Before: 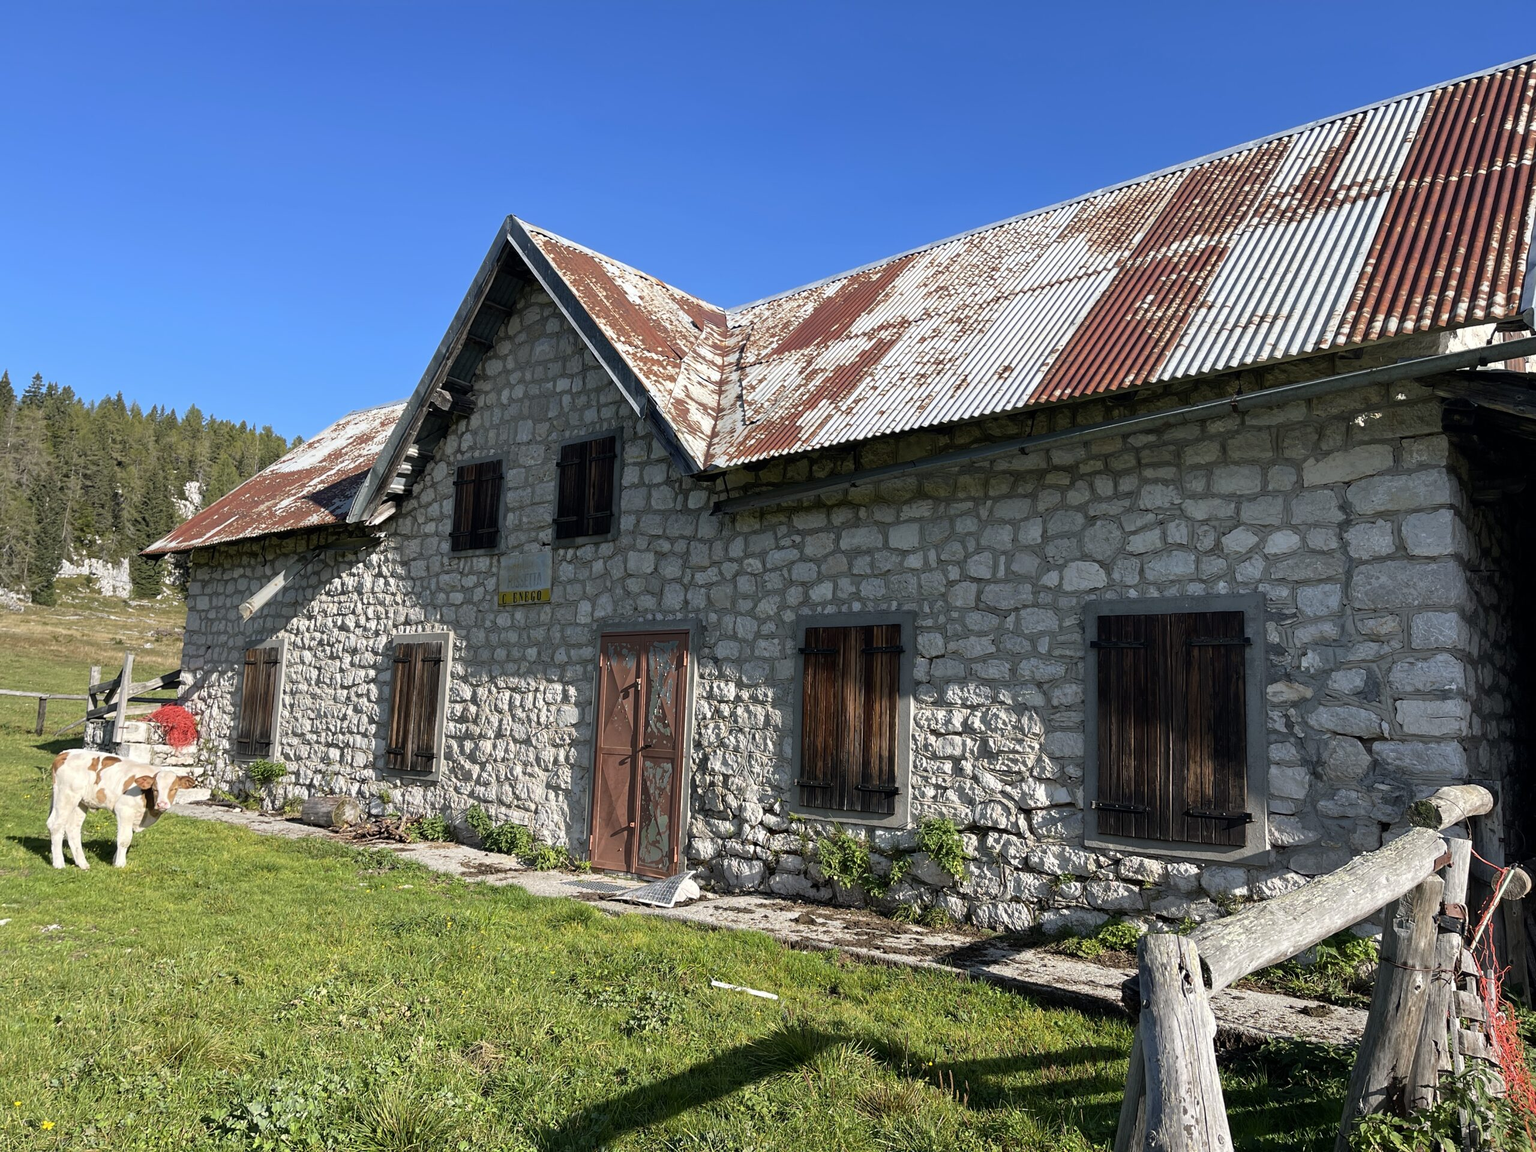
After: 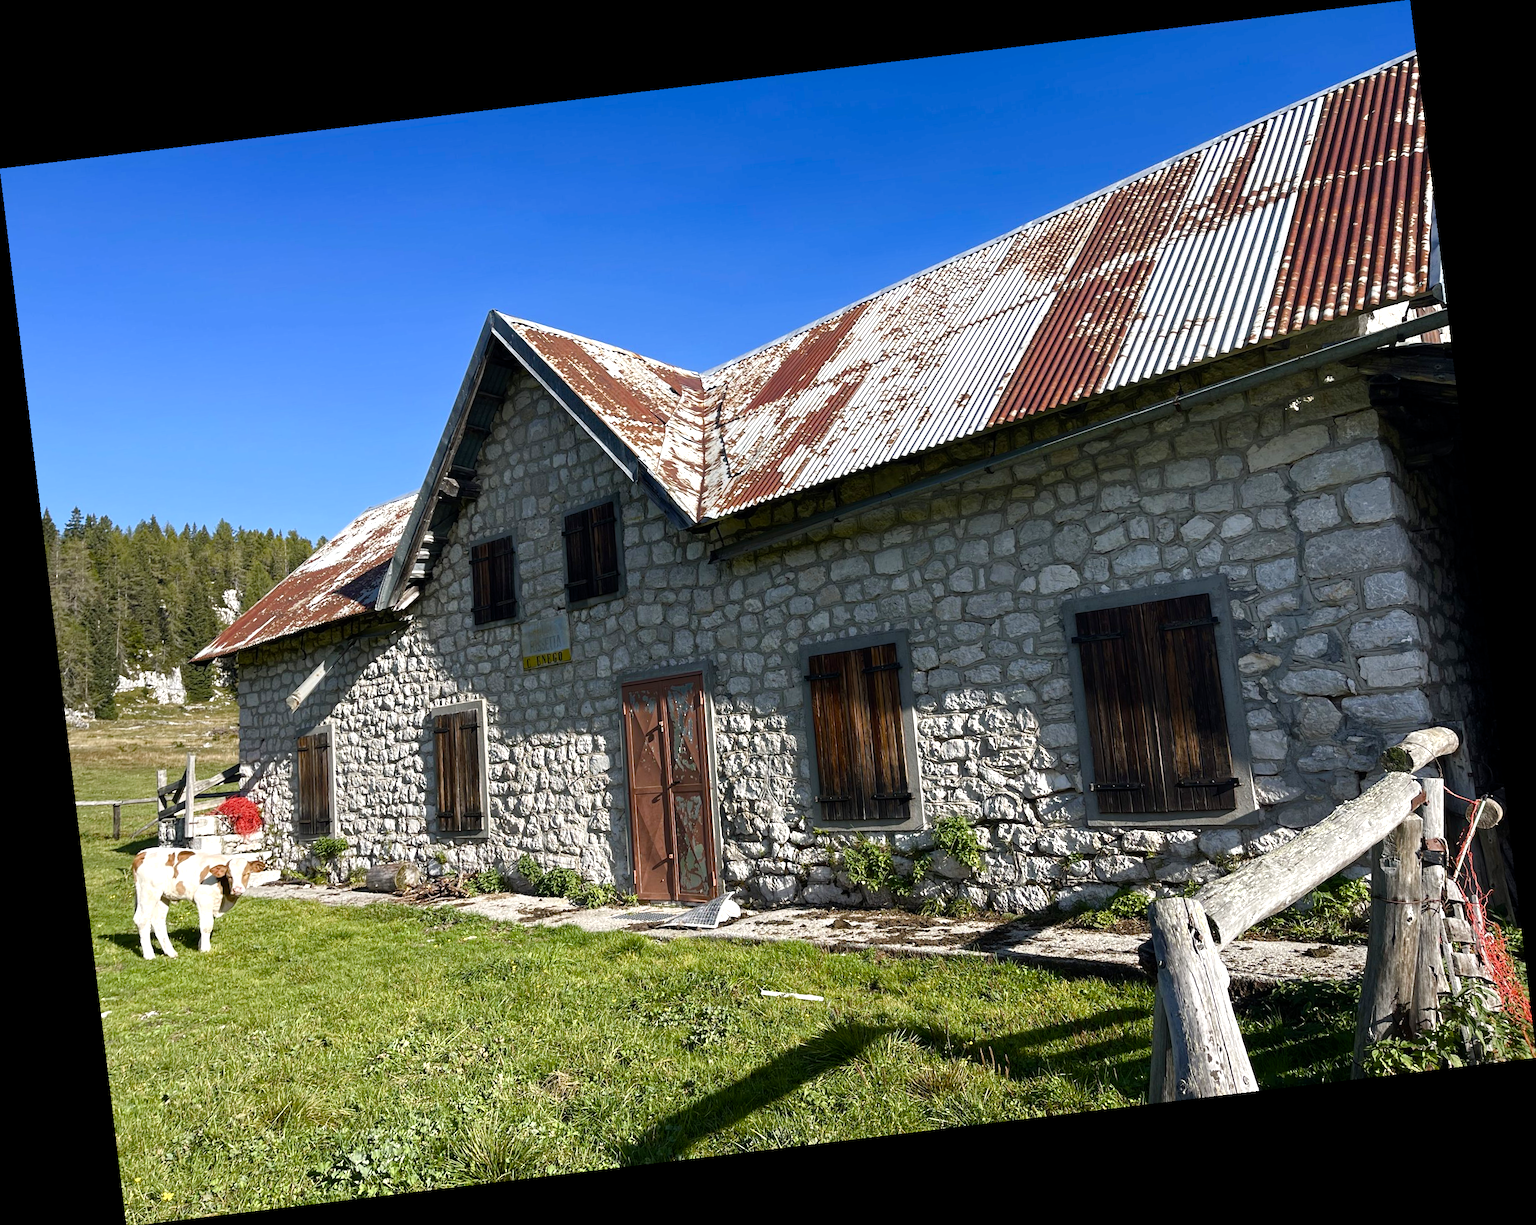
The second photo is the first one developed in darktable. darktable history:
rotate and perspective: rotation -6.83°, automatic cropping off
color balance rgb: perceptual saturation grading › highlights -29.58%, perceptual saturation grading › mid-tones 29.47%, perceptual saturation grading › shadows 59.73%, perceptual brilliance grading › global brilliance -17.79%, perceptual brilliance grading › highlights 28.73%, global vibrance 15.44%
